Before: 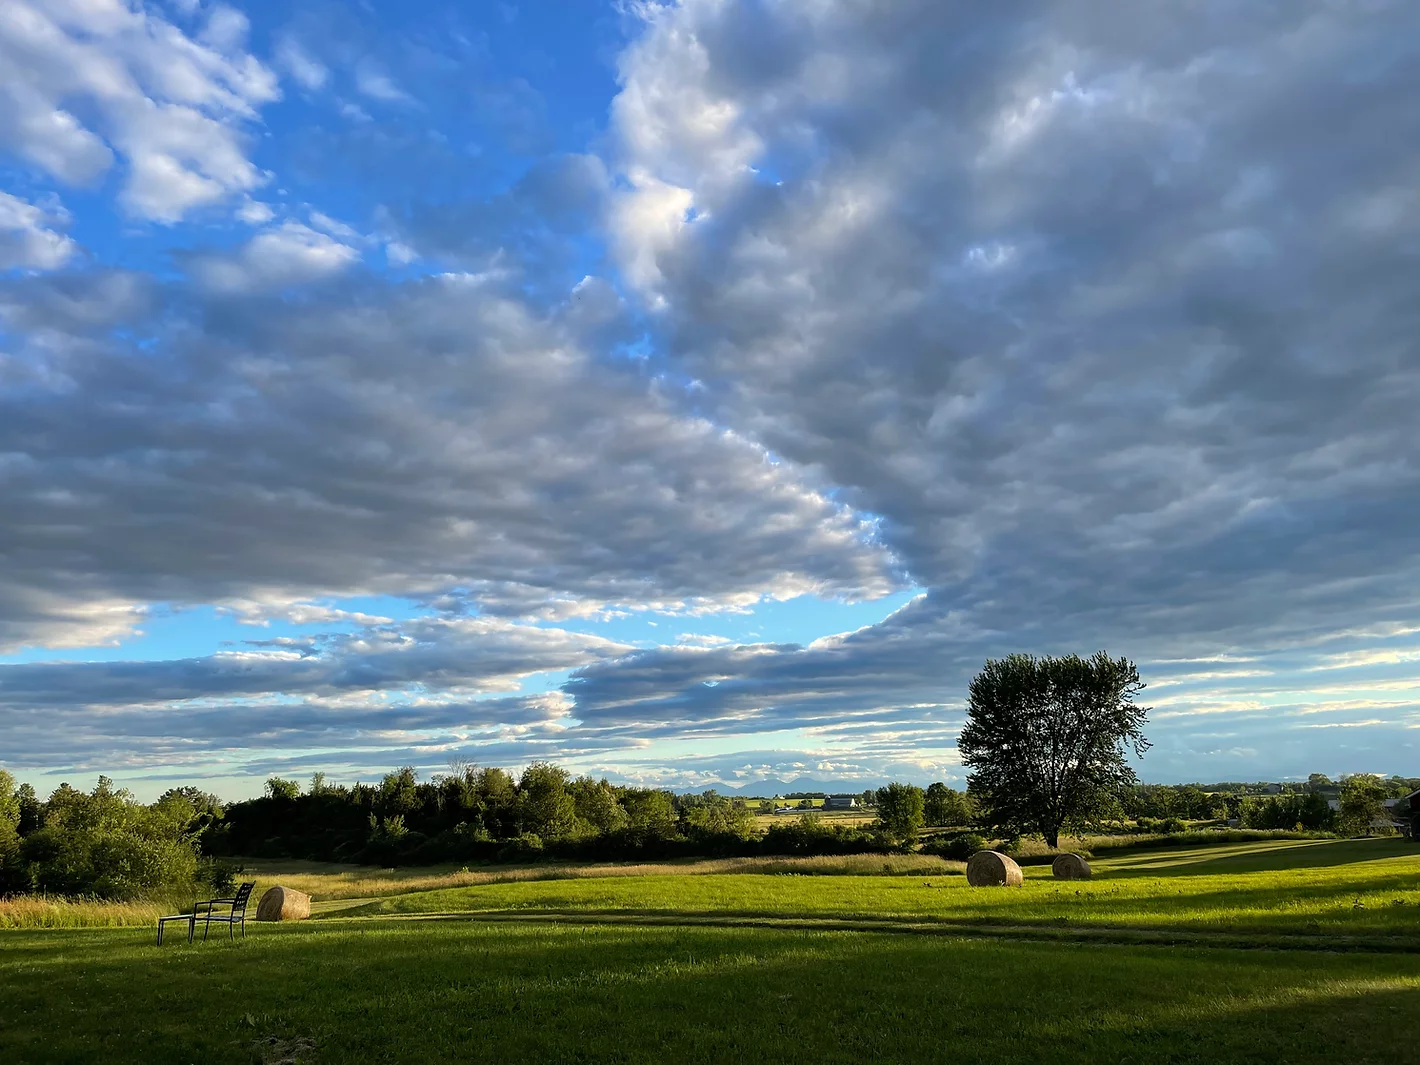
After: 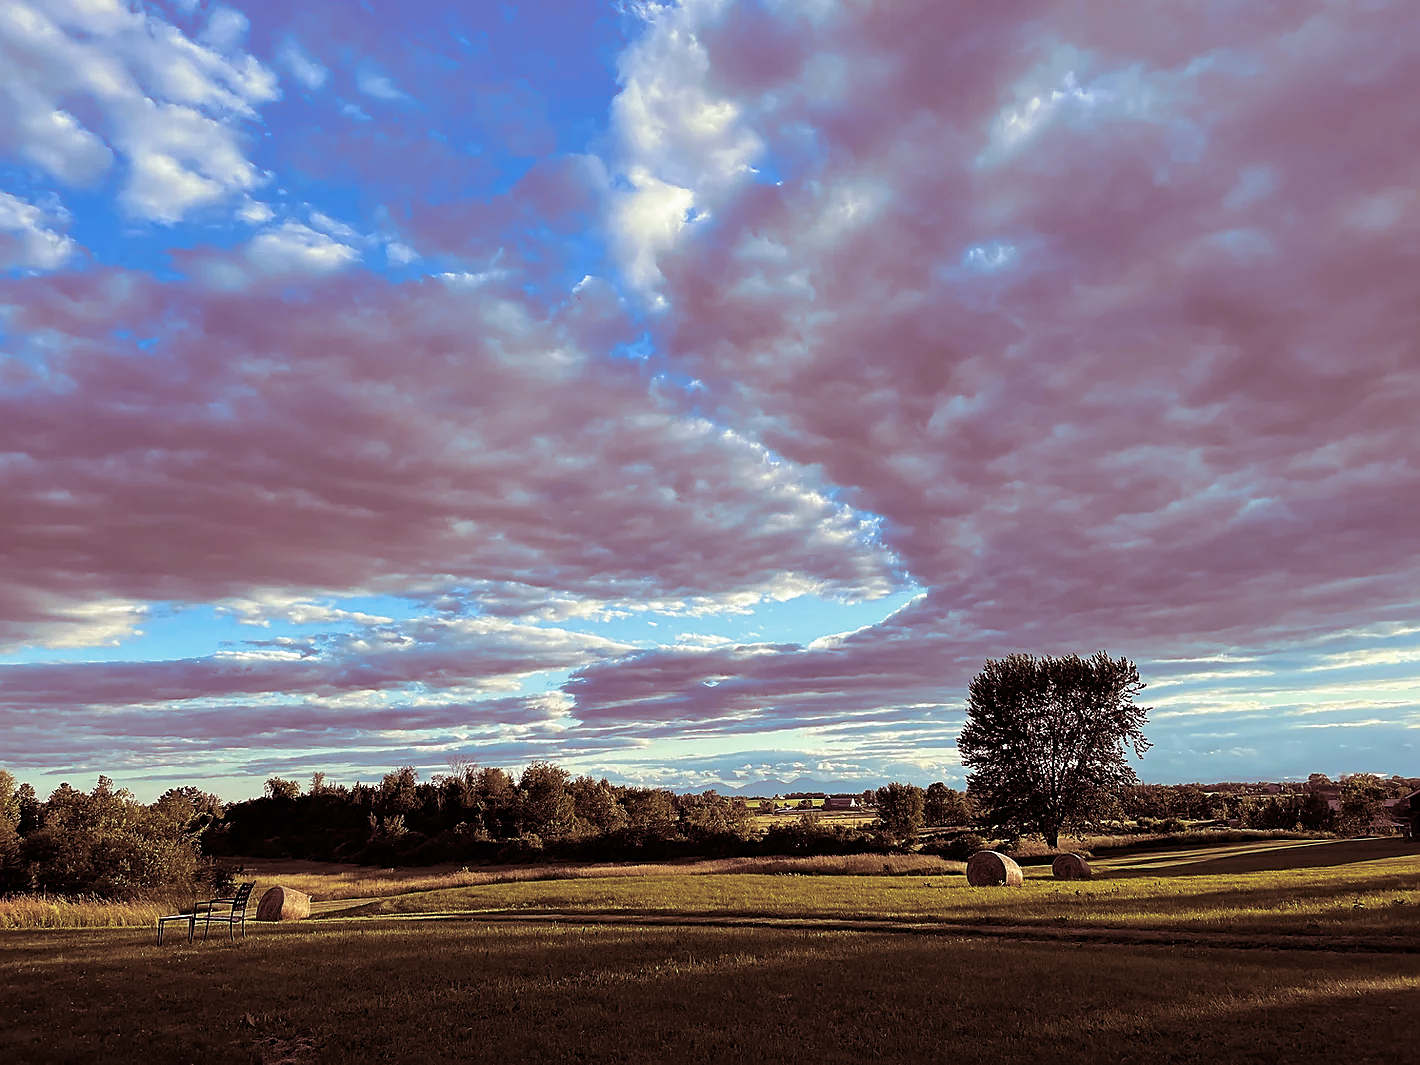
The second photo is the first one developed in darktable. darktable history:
split-toning: compress 20%
sharpen: on, module defaults
